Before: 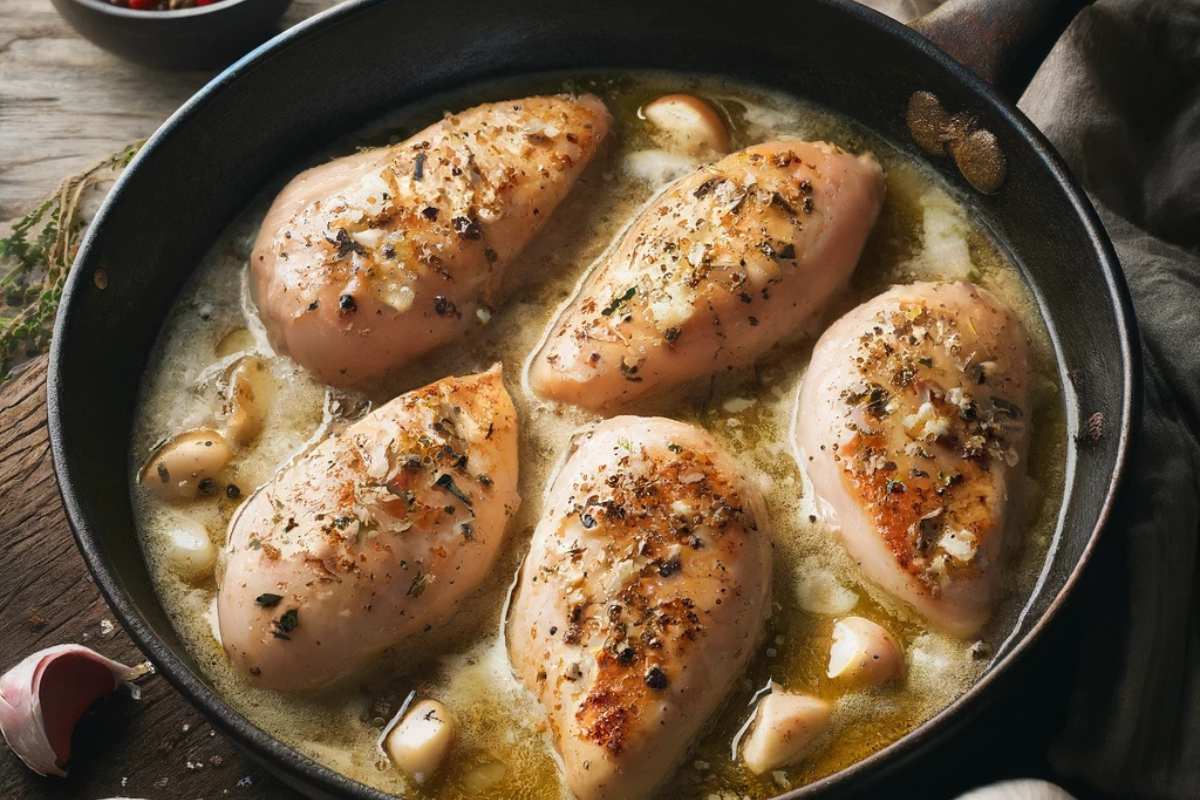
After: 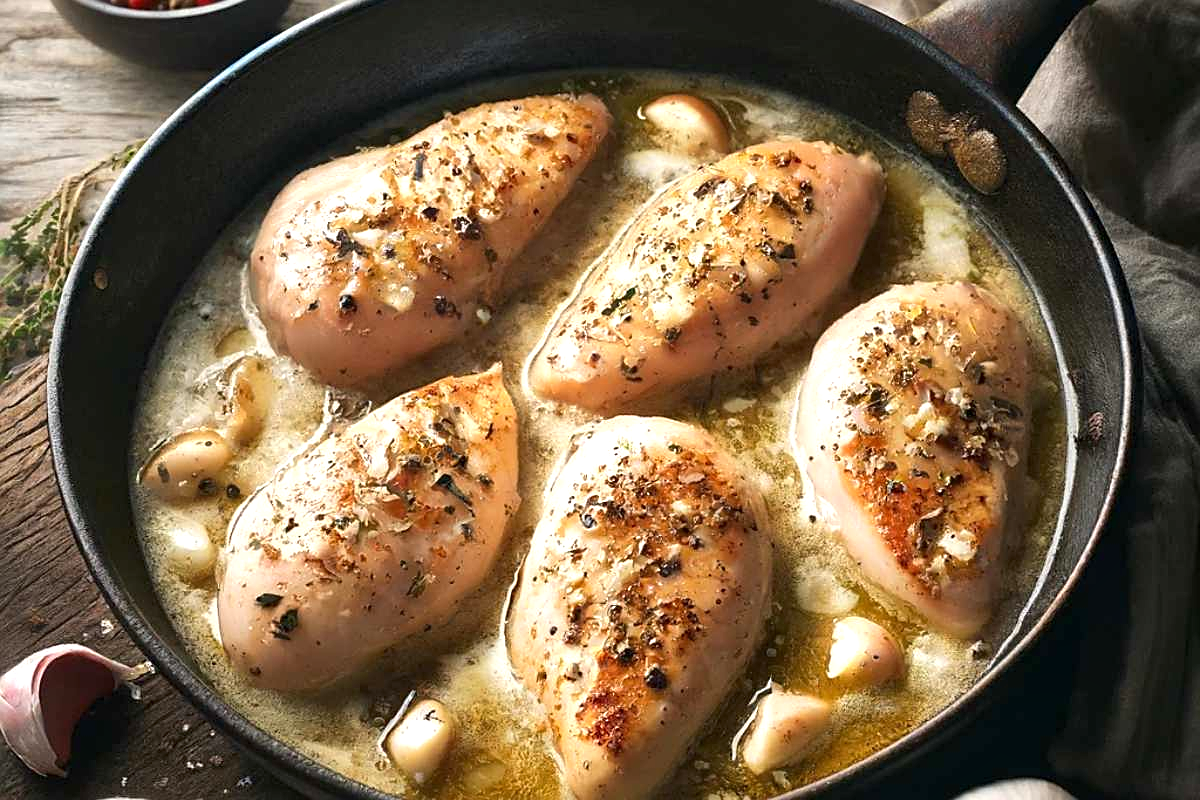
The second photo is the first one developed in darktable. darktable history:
exposure: black level correction 0.001, exposure 0.5 EV, compensate exposure bias true, compensate highlight preservation false
local contrast: mode bilateral grid, contrast 20, coarseness 50, detail 120%, midtone range 0.2
sharpen: radius 1.967
